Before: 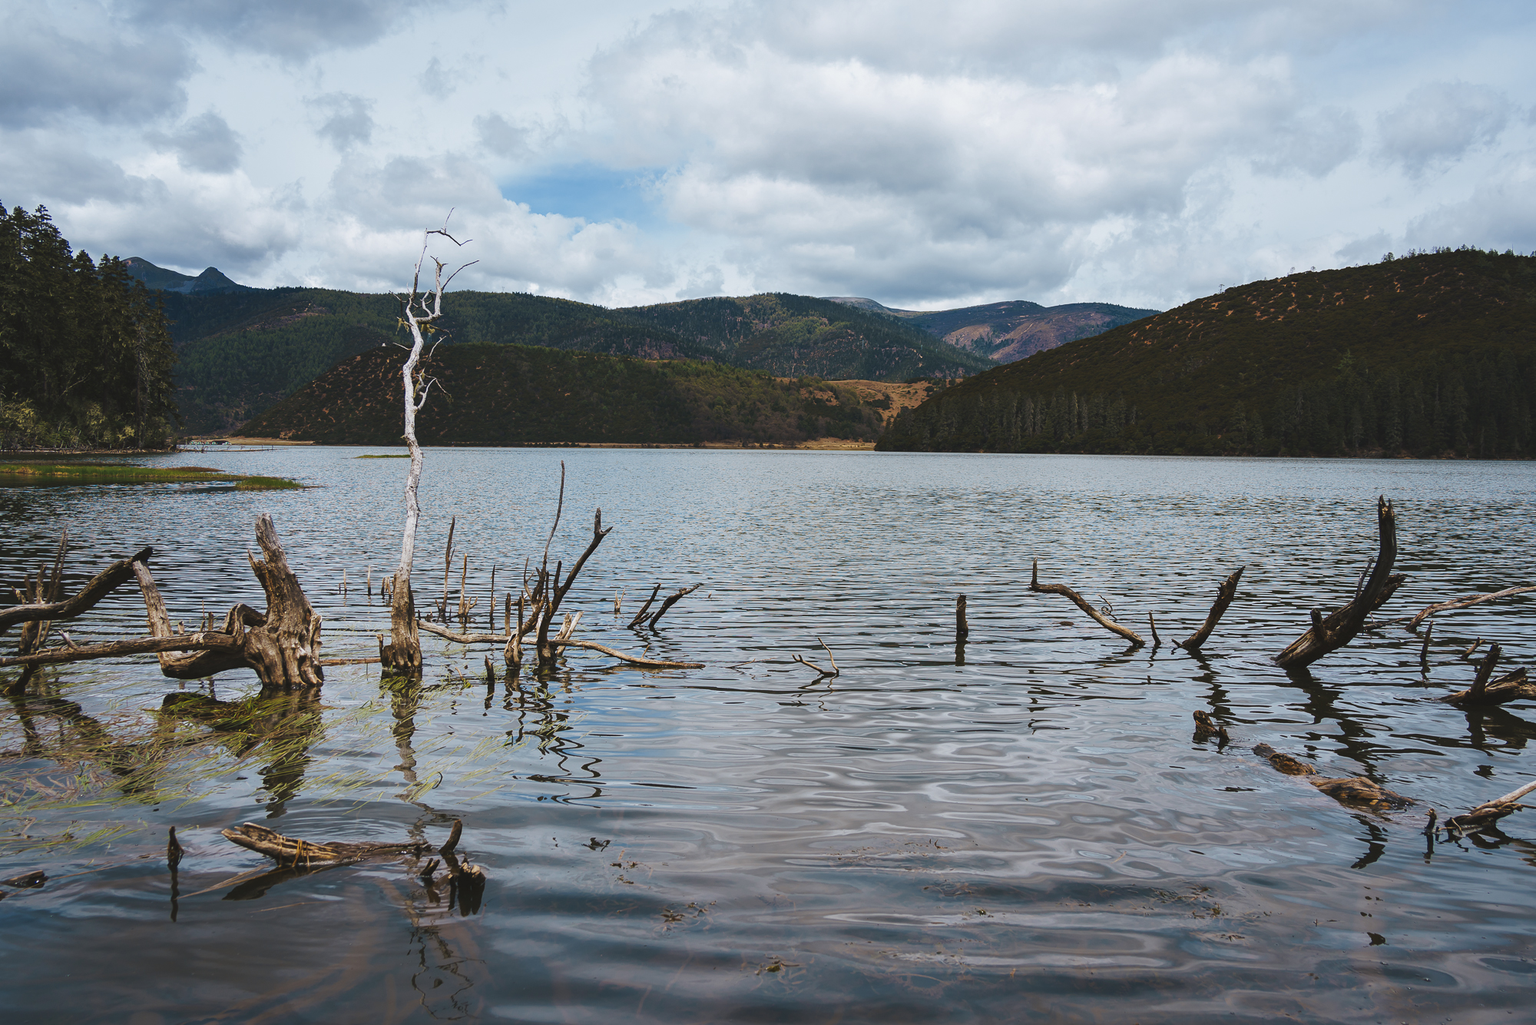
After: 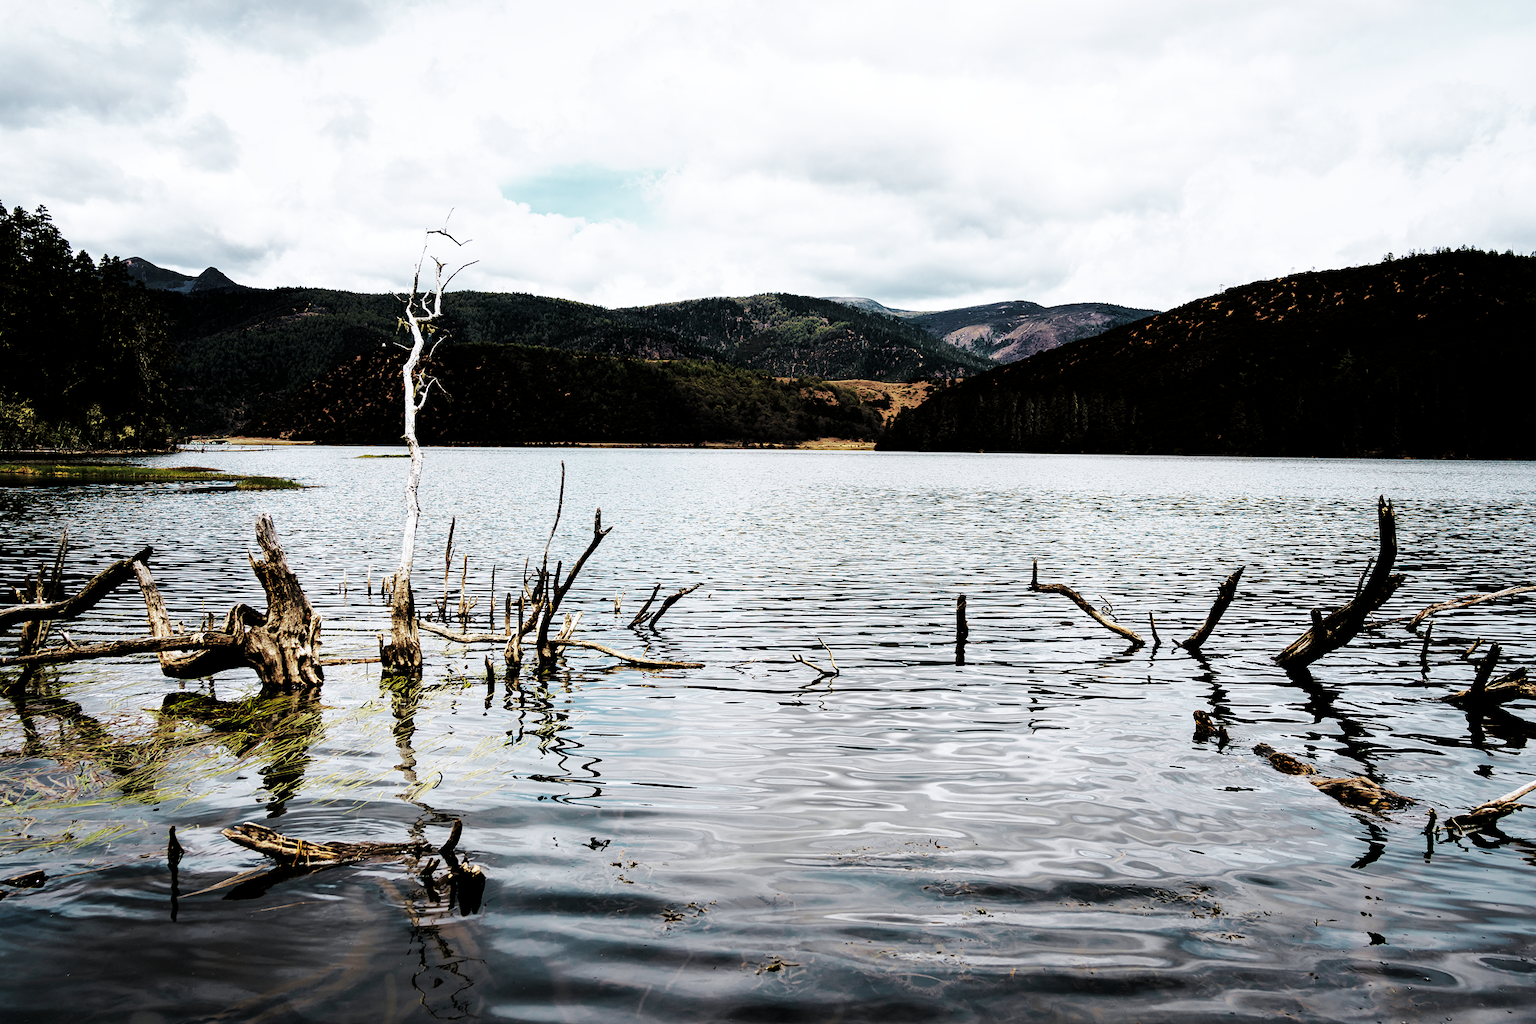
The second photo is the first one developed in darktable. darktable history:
tone curve: curves: ch0 [(0.003, 0) (0.066, 0.031) (0.16, 0.089) (0.269, 0.218) (0.395, 0.408) (0.517, 0.56) (0.684, 0.734) (0.791, 0.814) (1, 1)]; ch1 [(0, 0) (0.164, 0.115) (0.337, 0.332) (0.39, 0.398) (0.464, 0.461) (0.501, 0.5) (0.507, 0.5) (0.534, 0.532) (0.577, 0.59) (0.652, 0.681) (0.733, 0.764) (0.819, 0.823) (1, 1)]; ch2 [(0, 0) (0.337, 0.382) (0.464, 0.476) (0.501, 0.5) (0.527, 0.54) (0.551, 0.565) (0.628, 0.632) (0.689, 0.686) (1, 1)], color space Lab, independent channels, preserve colors none
base curve: curves: ch0 [(0, 0) (0.007, 0.004) (0.027, 0.03) (0.046, 0.07) (0.207, 0.54) (0.442, 0.872) (0.673, 0.972) (1, 1)], preserve colors none
levels: mode automatic, black 8.58%, gray 59.42%, levels [0, 0.445, 1]
